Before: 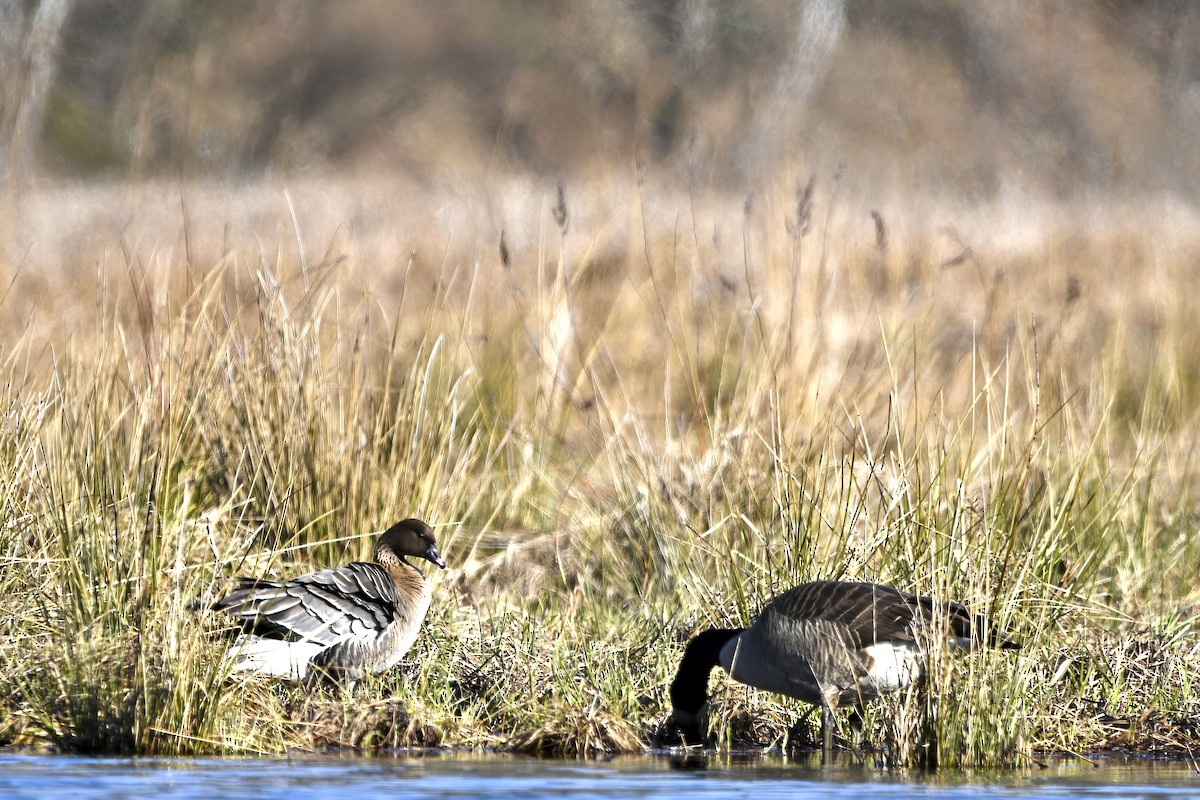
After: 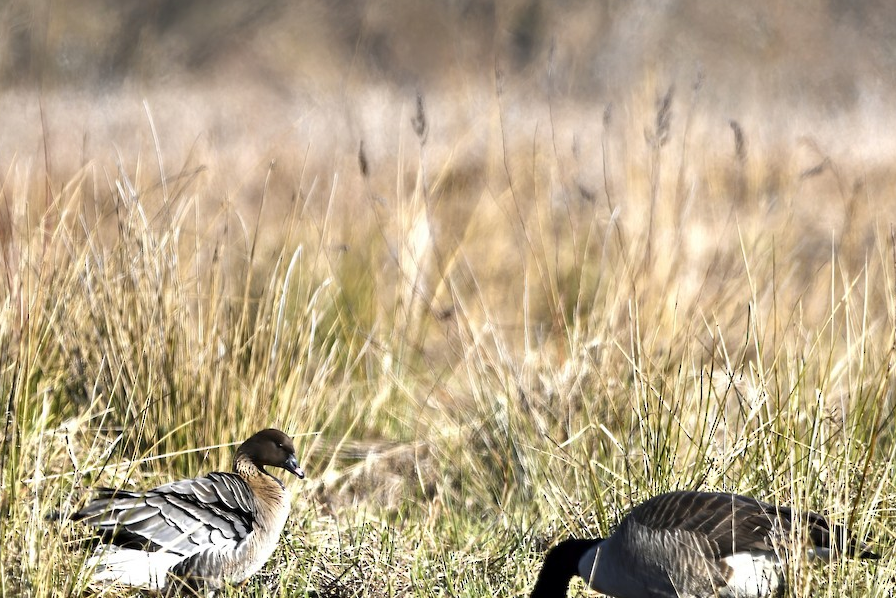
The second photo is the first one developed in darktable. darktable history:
crop and rotate: left 11.831%, top 11.346%, right 13.429%, bottom 13.899%
